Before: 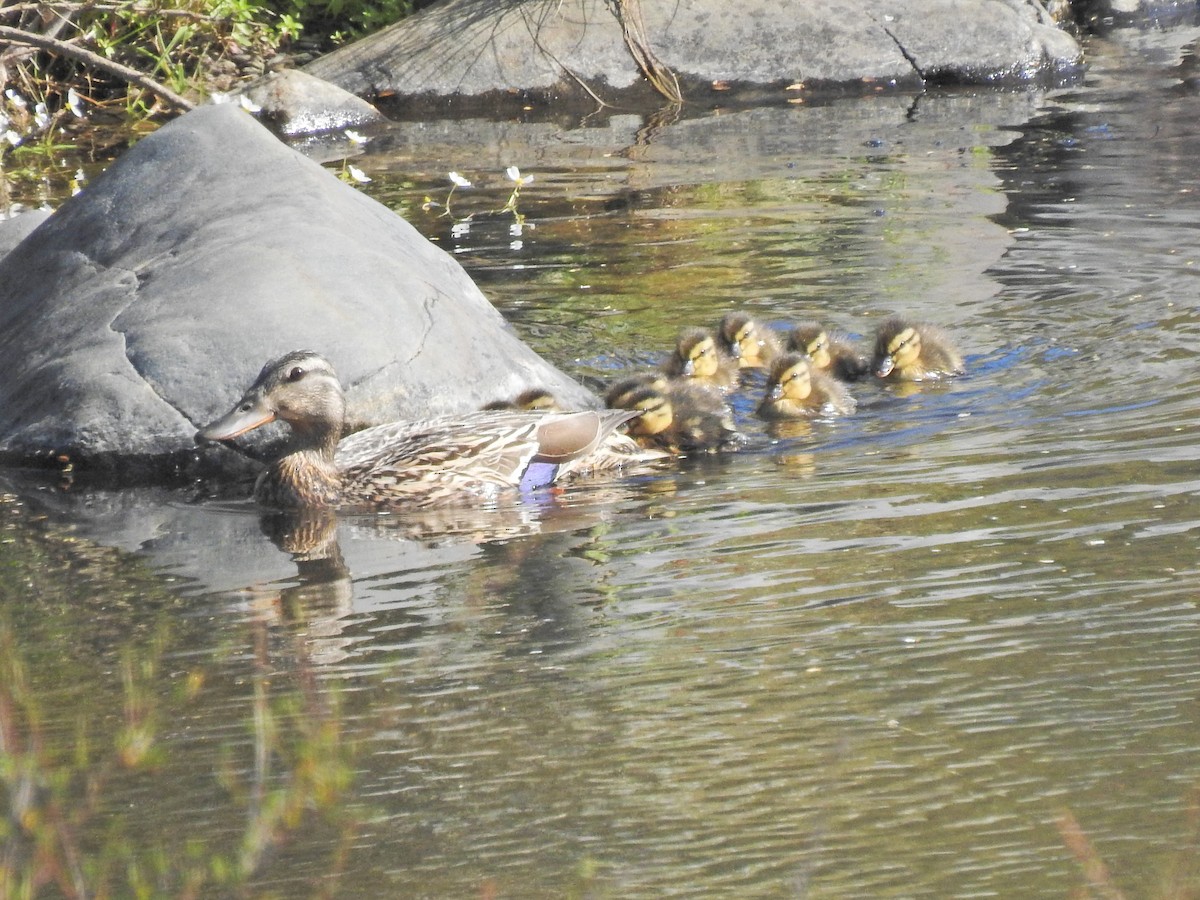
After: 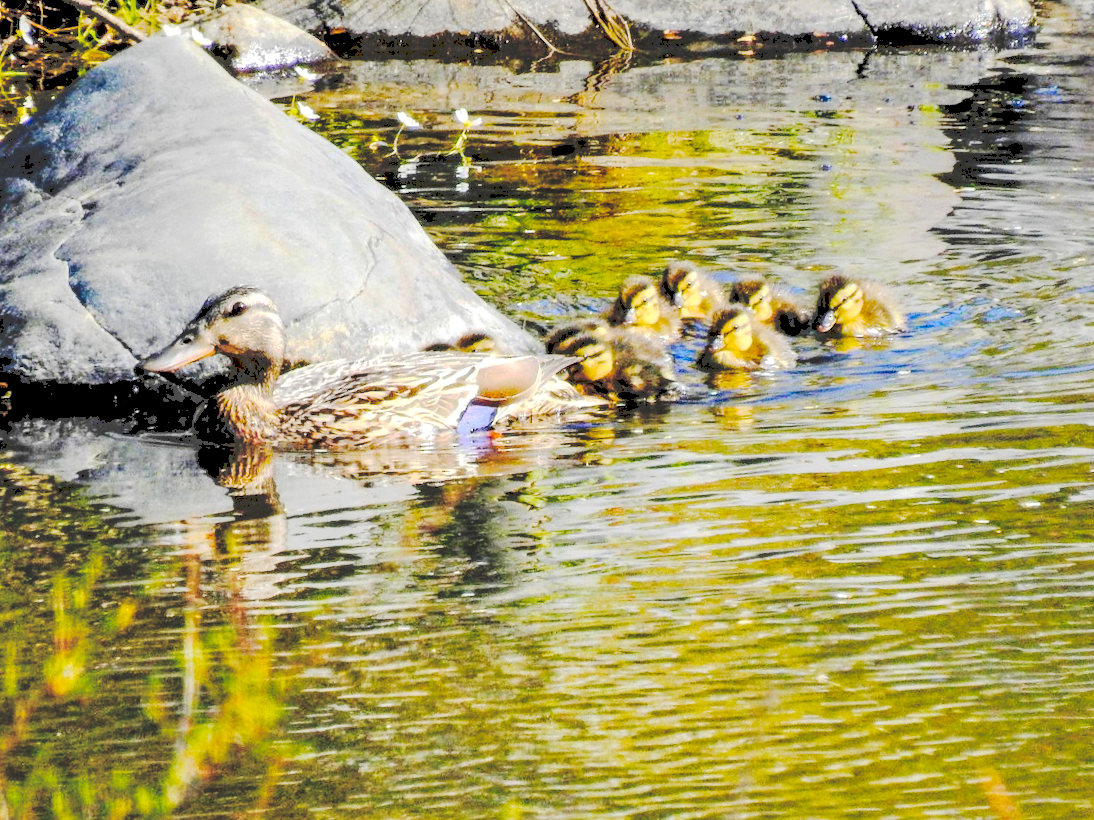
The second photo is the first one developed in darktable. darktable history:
crop and rotate: angle -1.96°, left 3.097%, top 4.154%, right 1.586%, bottom 0.529%
local contrast: detail 150%
exposure: black level correction 0.056, exposure -0.039 EV, compensate highlight preservation false
tone curve: curves: ch0 [(0, 0) (0.003, 0.169) (0.011, 0.169) (0.025, 0.169) (0.044, 0.173) (0.069, 0.178) (0.1, 0.183) (0.136, 0.185) (0.177, 0.197) (0.224, 0.227) (0.277, 0.292) (0.335, 0.391) (0.399, 0.491) (0.468, 0.592) (0.543, 0.672) (0.623, 0.734) (0.709, 0.785) (0.801, 0.844) (0.898, 0.893) (1, 1)], preserve colors none
global tonemap: drago (0.7, 100)
color balance rgb: linear chroma grading › global chroma 9%, perceptual saturation grading › global saturation 36%, perceptual saturation grading › shadows 35%, perceptual brilliance grading › global brilliance 15%, perceptual brilliance grading › shadows -35%, global vibrance 15%
levels: levels [0.016, 0.484, 0.953]
